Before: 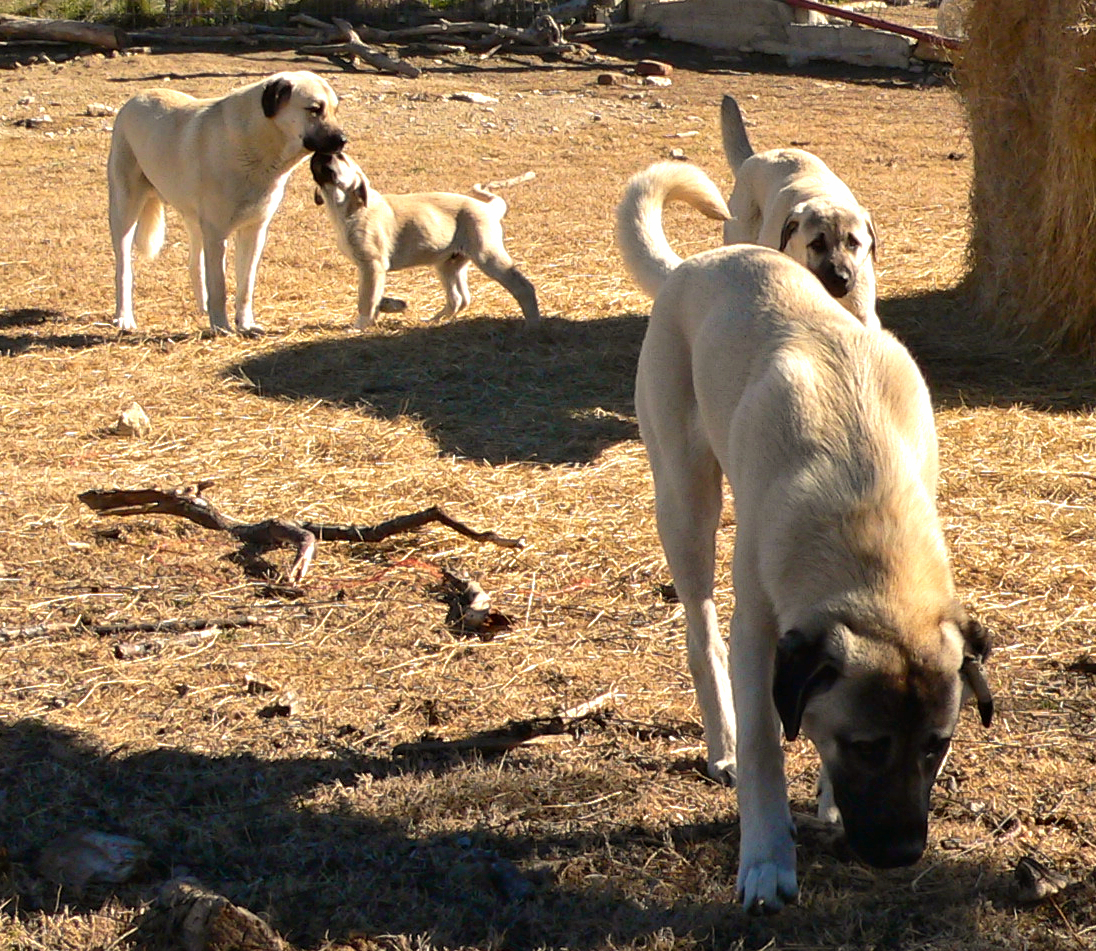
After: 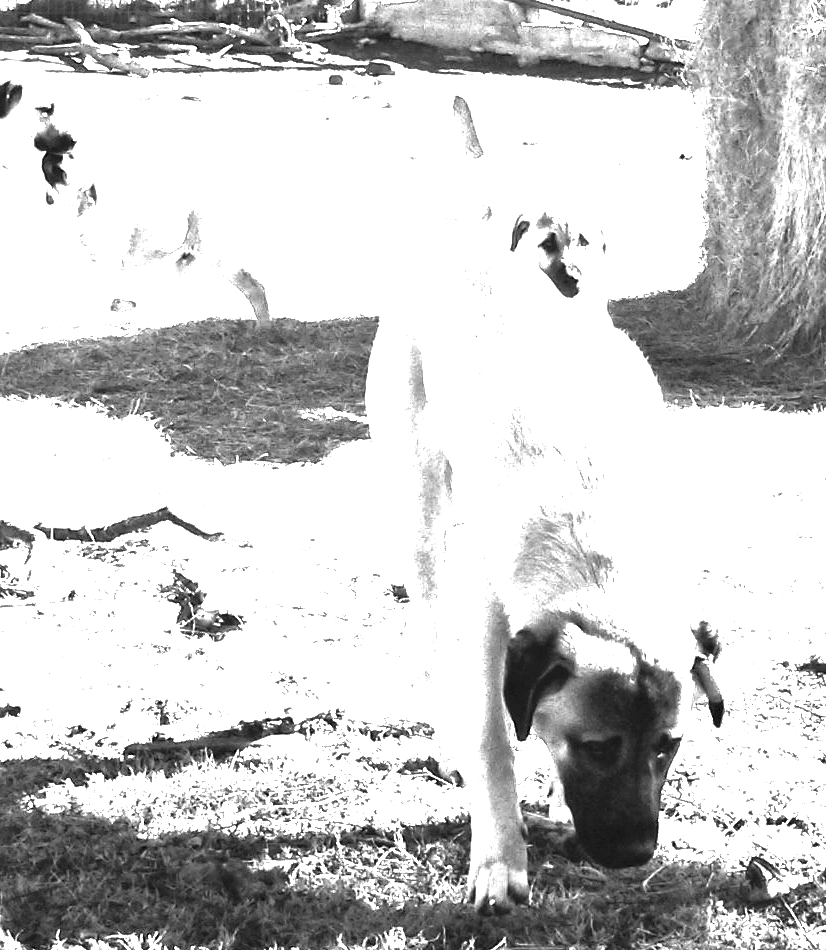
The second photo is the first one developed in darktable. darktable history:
crop and rotate: left 24.6%
local contrast: mode bilateral grid, contrast 20, coarseness 50, detail 132%, midtone range 0.2
exposure: exposure 0.648 EV, compensate highlight preservation false
levels: levels [0, 0.281, 0.562]
contrast brightness saturation: contrast 0.53, brightness 0.47, saturation -1
